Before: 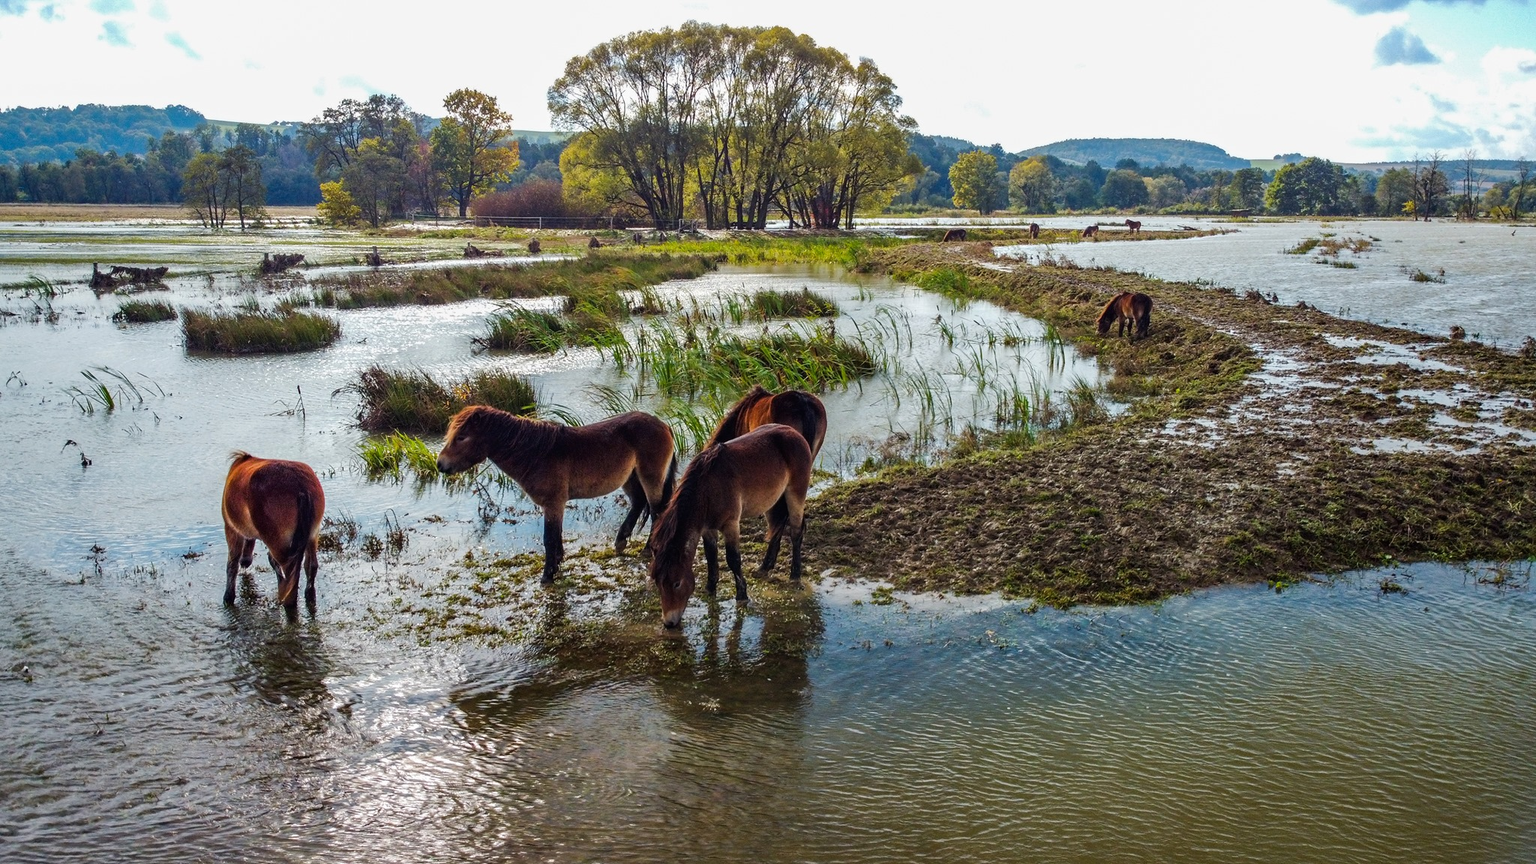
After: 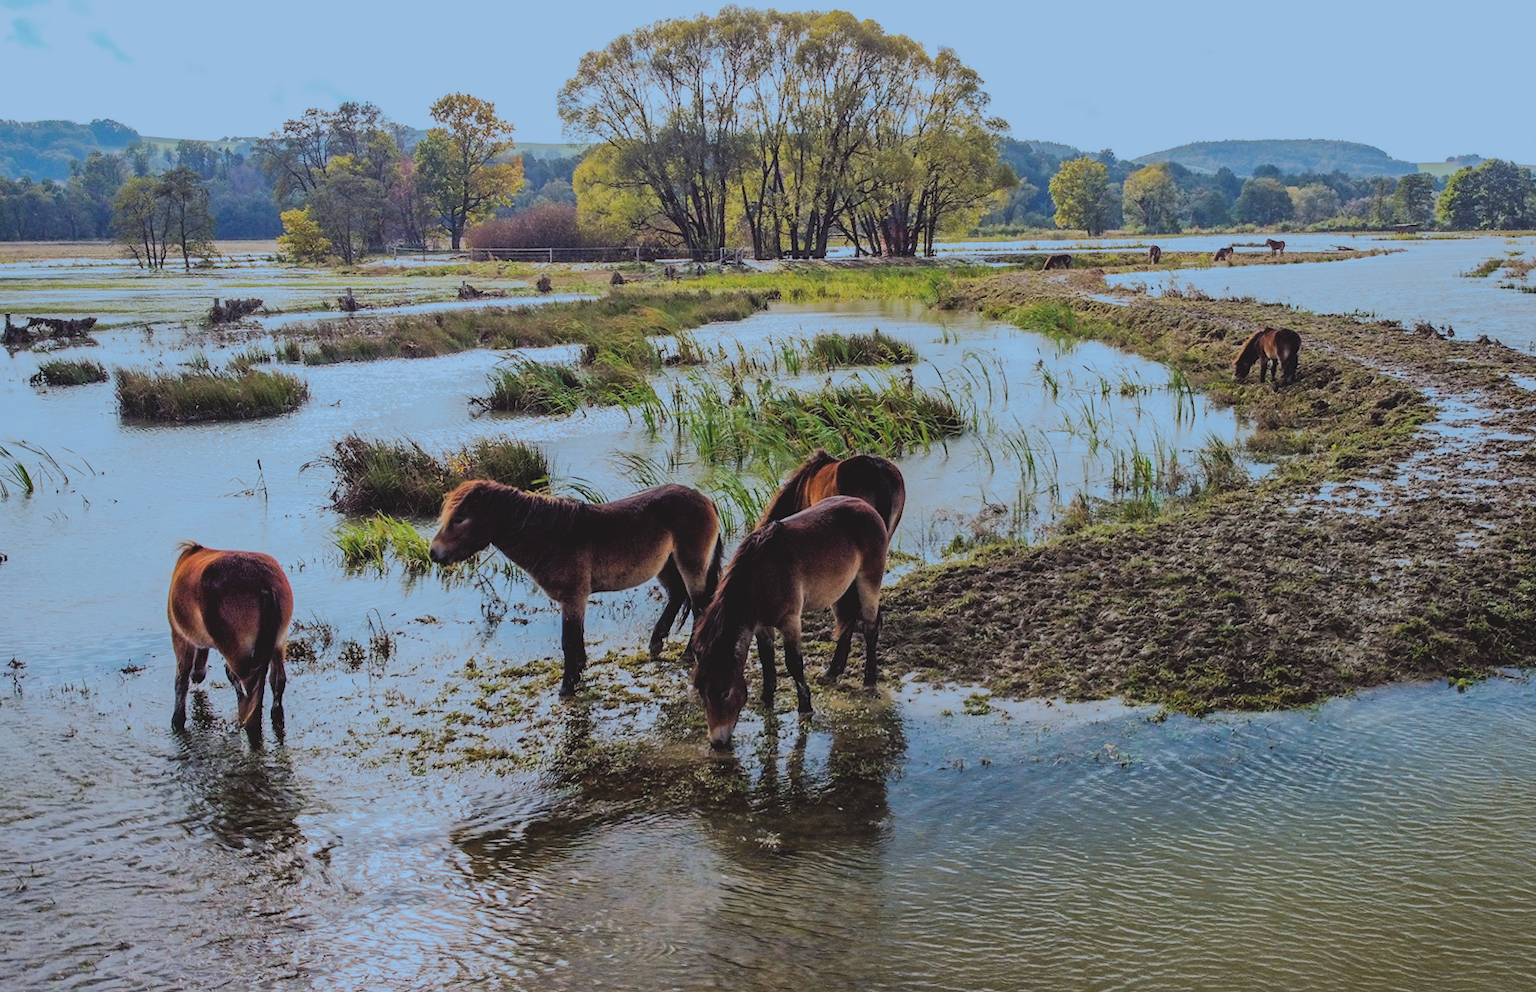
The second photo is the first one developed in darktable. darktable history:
filmic rgb: black relative exposure -7.15 EV, white relative exposure 5.36 EV, hardness 3.02, color science v6 (2022)
crop and rotate: angle 1°, left 4.281%, top 0.642%, right 11.383%, bottom 2.486%
color calibration: illuminant as shot in camera, x 0.358, y 0.373, temperature 4628.91 K
split-toning: shadows › hue 351.18°, shadows › saturation 0.86, highlights › hue 218.82°, highlights › saturation 0.73, balance -19.167
contrast brightness saturation: contrast -0.15, brightness 0.05, saturation -0.12
